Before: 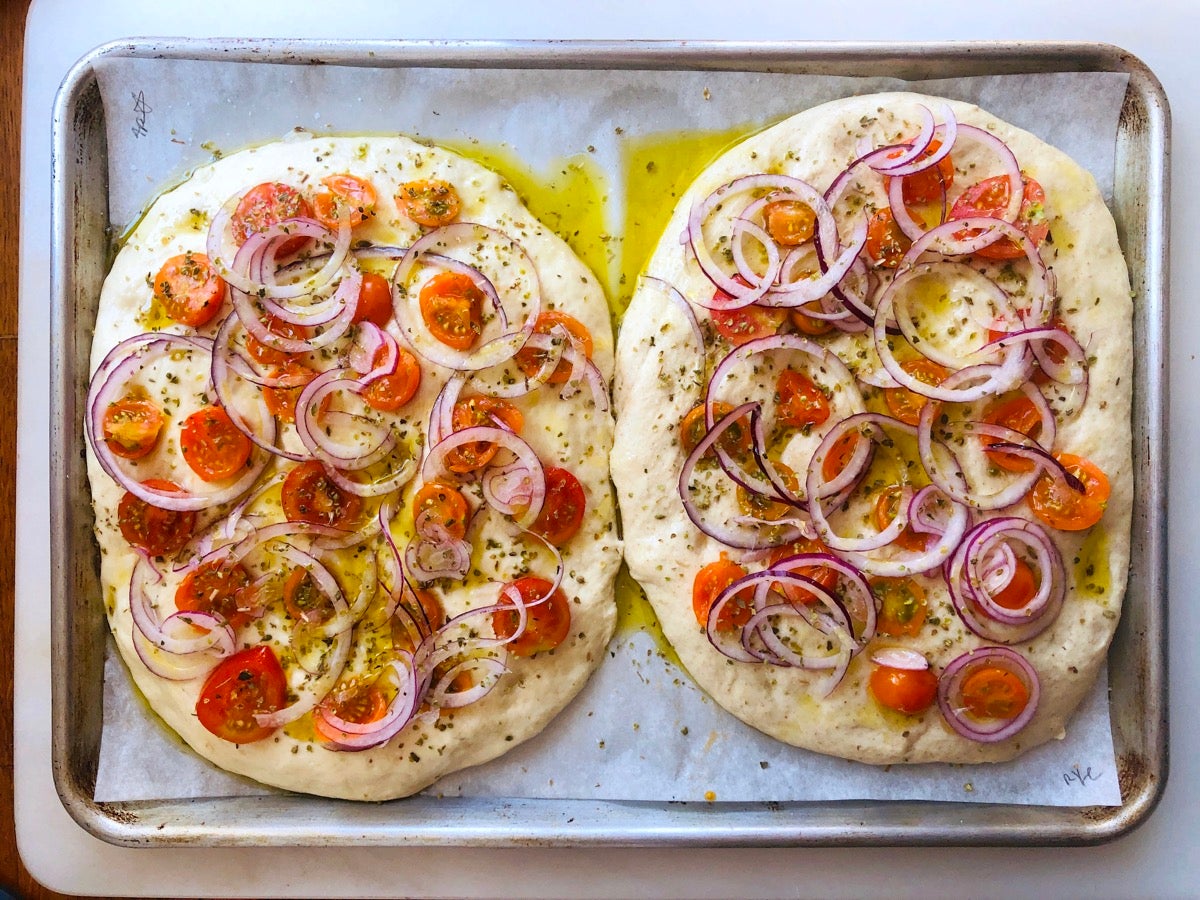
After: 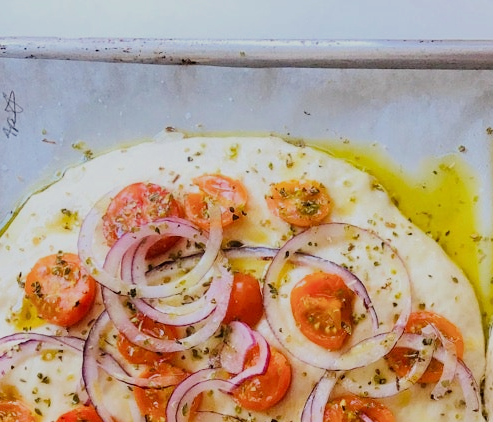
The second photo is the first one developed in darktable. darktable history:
crop and rotate: left 10.803%, top 0.06%, right 48.089%, bottom 53.032%
filmic rgb: black relative exposure -7.65 EV, white relative exposure 4.56 EV, hardness 3.61
